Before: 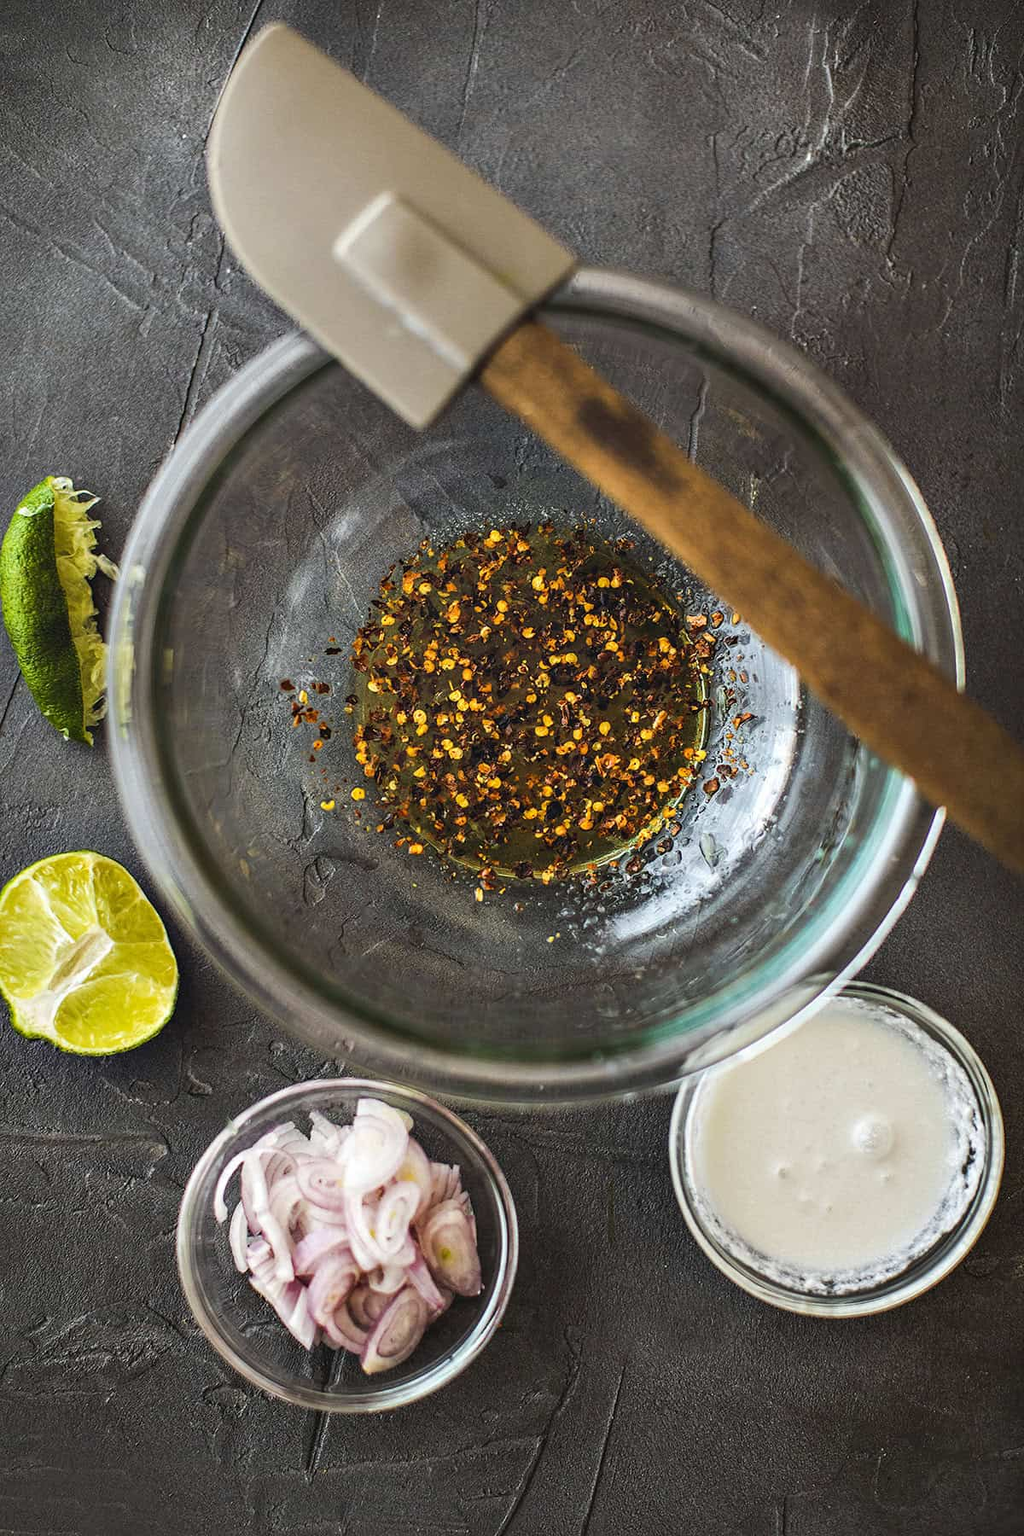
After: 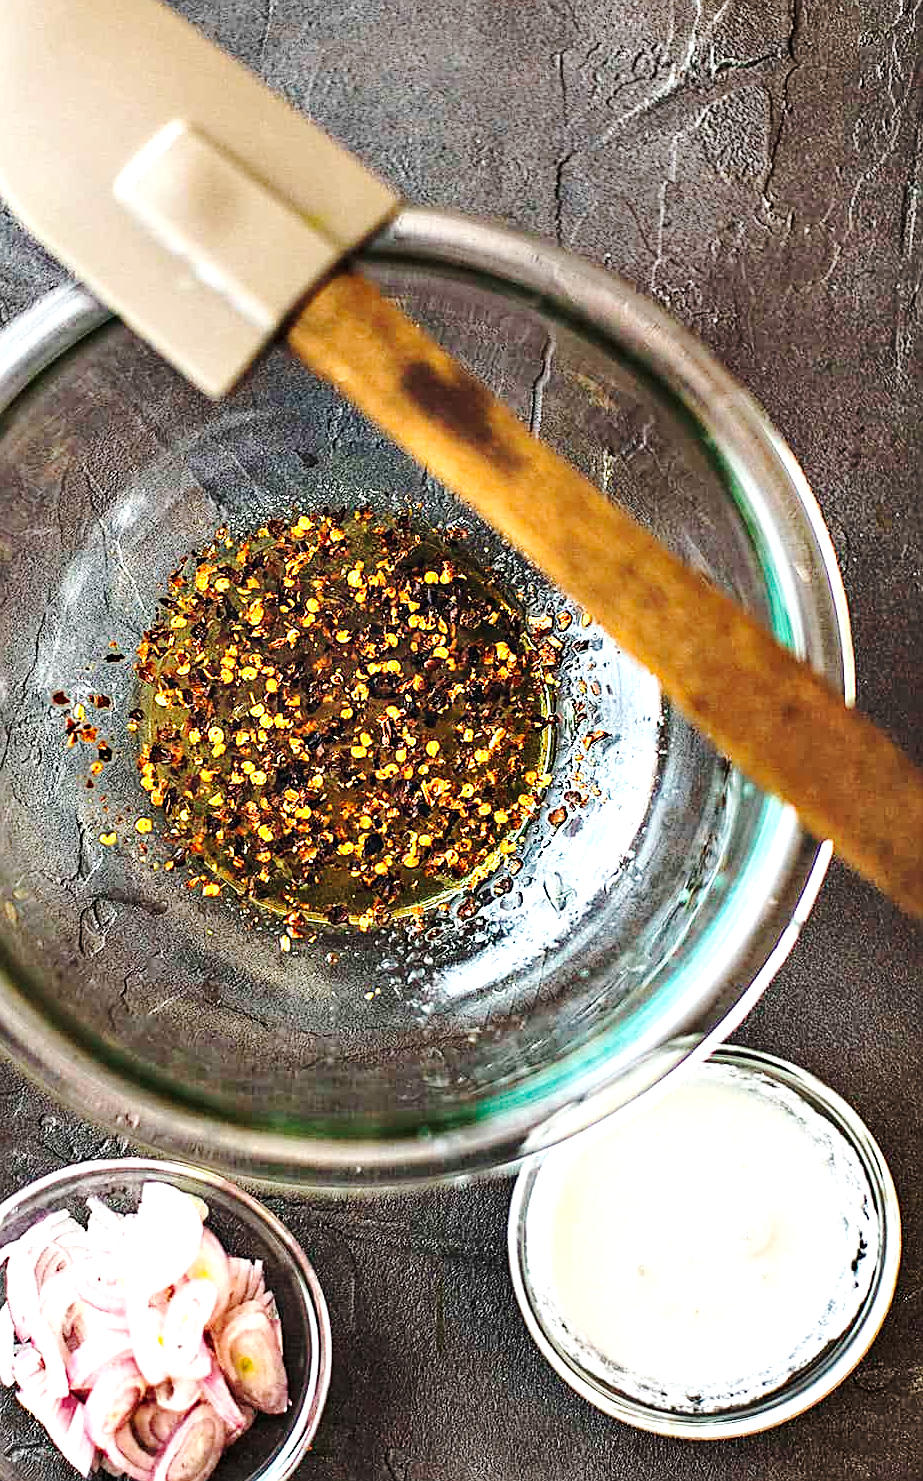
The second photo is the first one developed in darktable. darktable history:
crop: left 23.037%, top 5.879%, bottom 11.826%
sharpen: on, module defaults
shadows and highlights: radius 110.52, shadows 51.52, white point adjustment 9.12, highlights -3.74, soften with gaussian
haze removal: compatibility mode true, adaptive false
base curve: curves: ch0 [(0, 0) (0.028, 0.03) (0.121, 0.232) (0.46, 0.748) (0.859, 0.968) (1, 1)], preserve colors none
